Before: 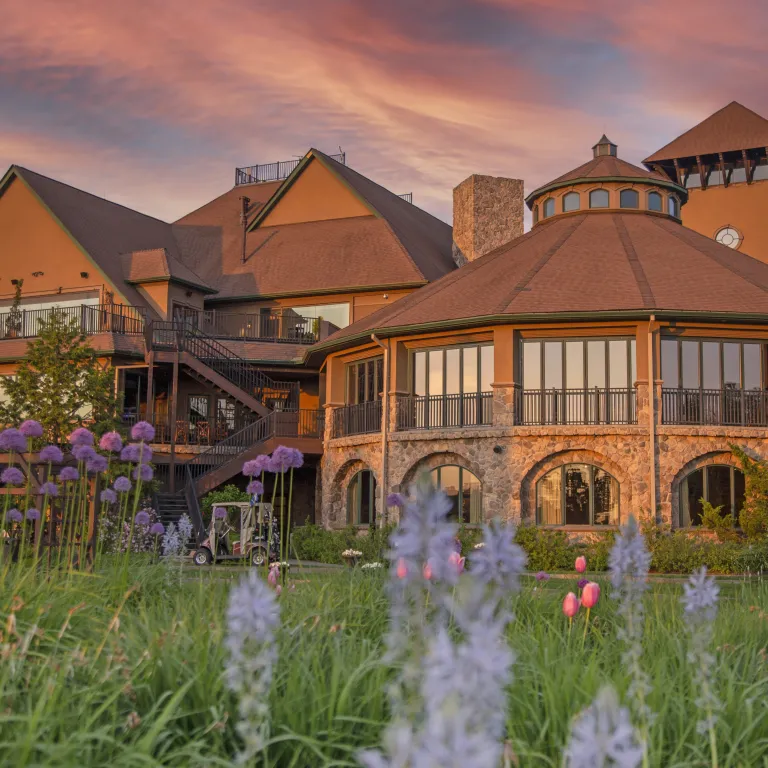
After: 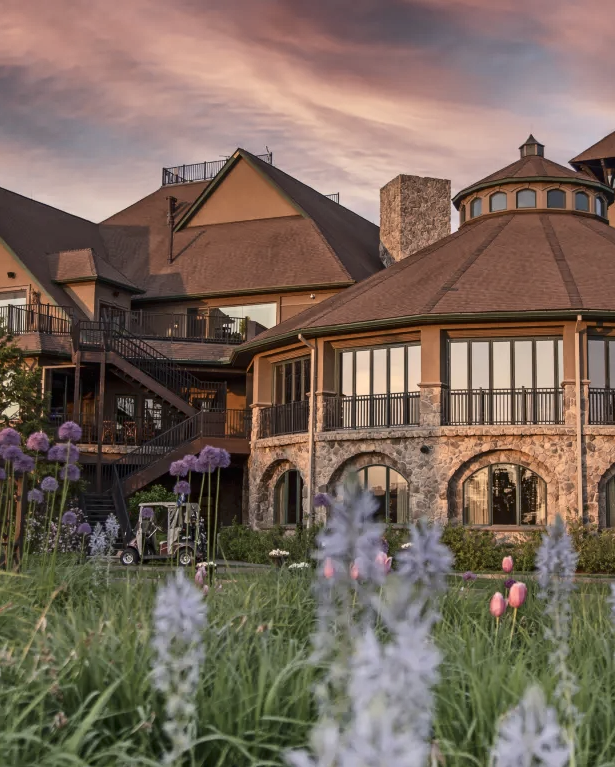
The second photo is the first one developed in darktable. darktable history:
contrast brightness saturation: contrast 0.25, saturation -0.31
crop and rotate: left 9.597%, right 10.195%
